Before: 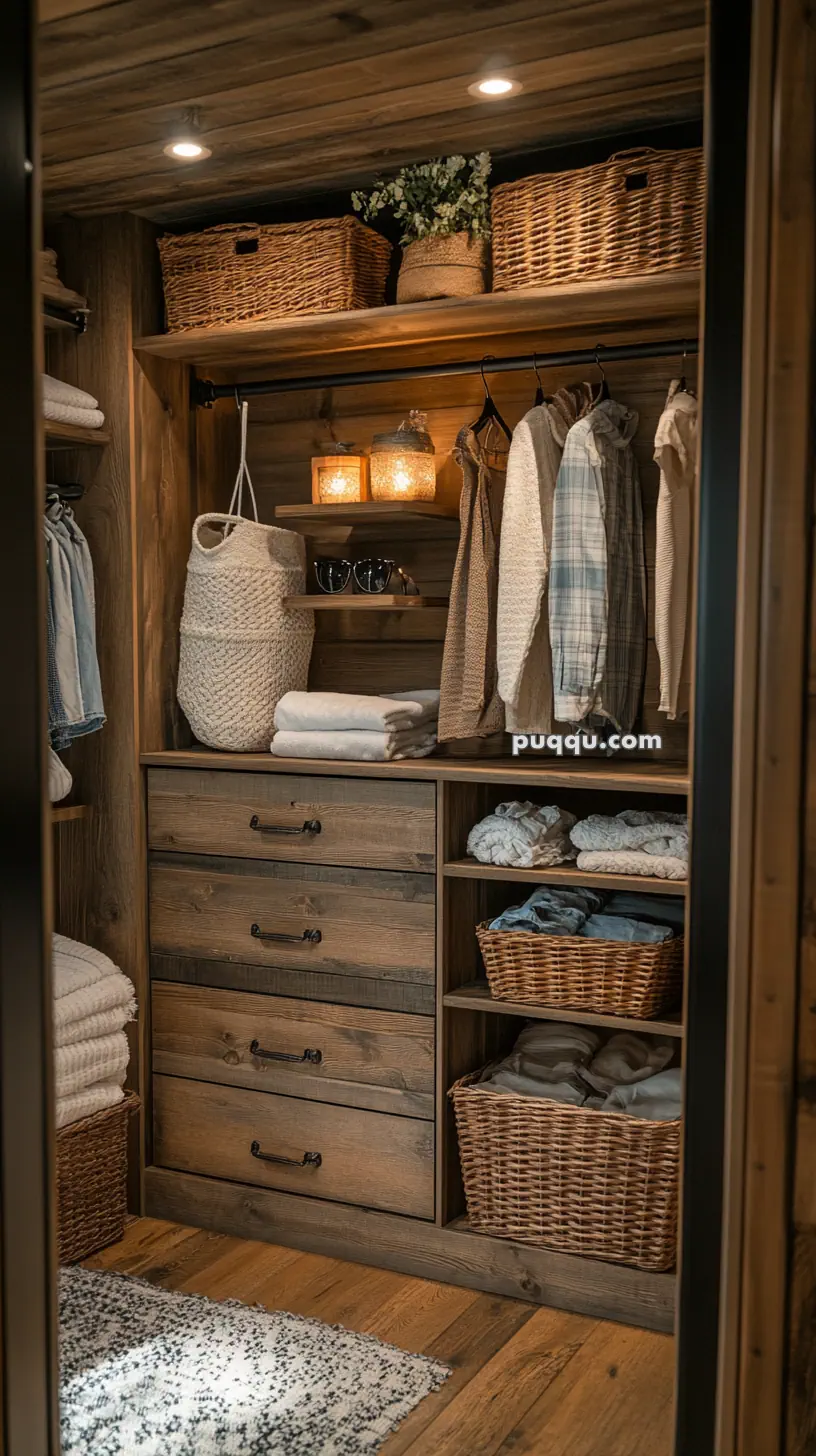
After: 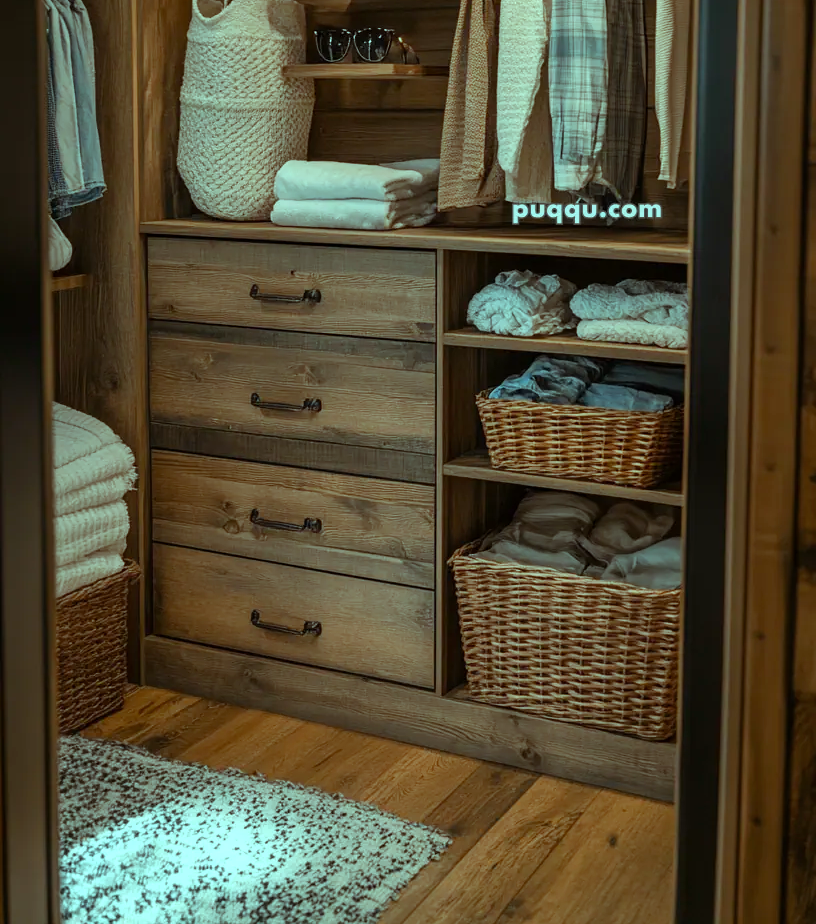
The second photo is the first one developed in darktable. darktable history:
color balance rgb: highlights gain › chroma 7.493%, highlights gain › hue 187.53°, perceptual saturation grading › global saturation 0.775%, perceptual saturation grading › highlights -19.713%, perceptual saturation grading › shadows 19.625%
crop and rotate: top 36.498%
